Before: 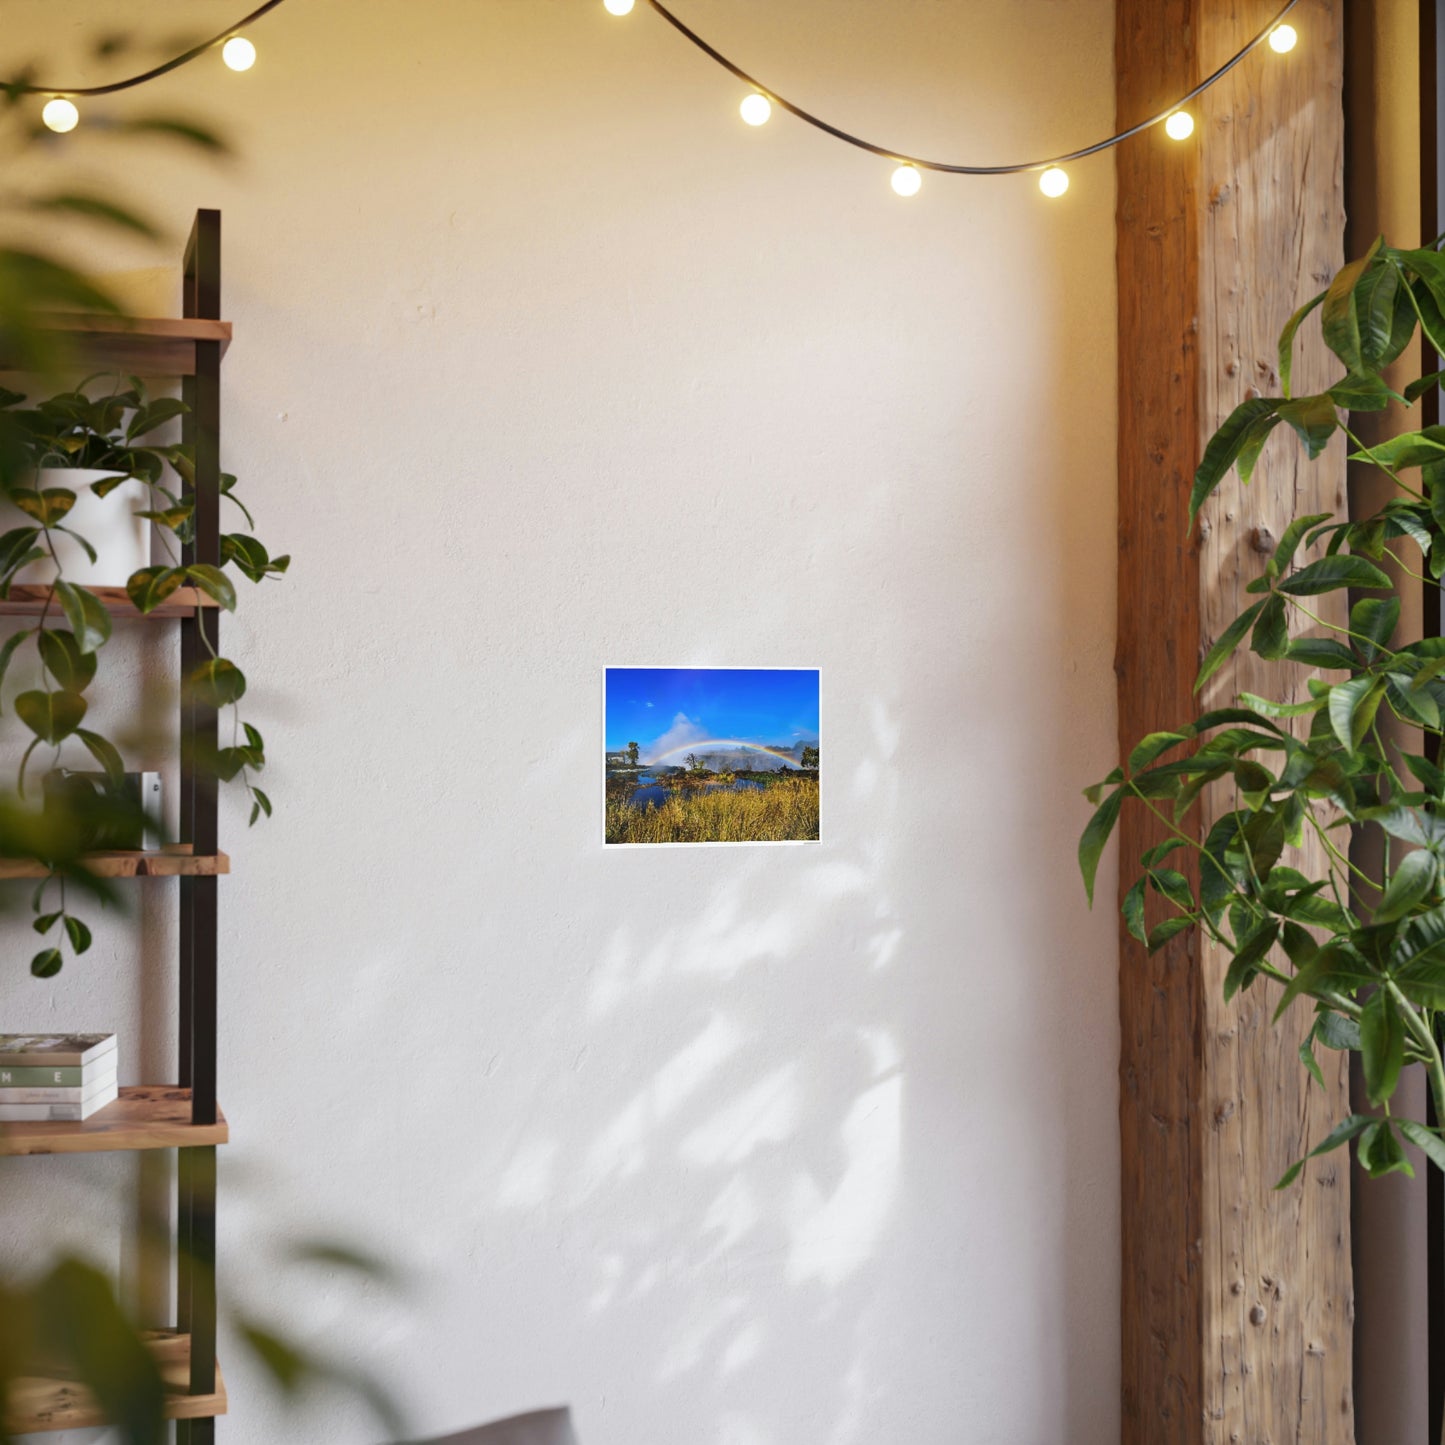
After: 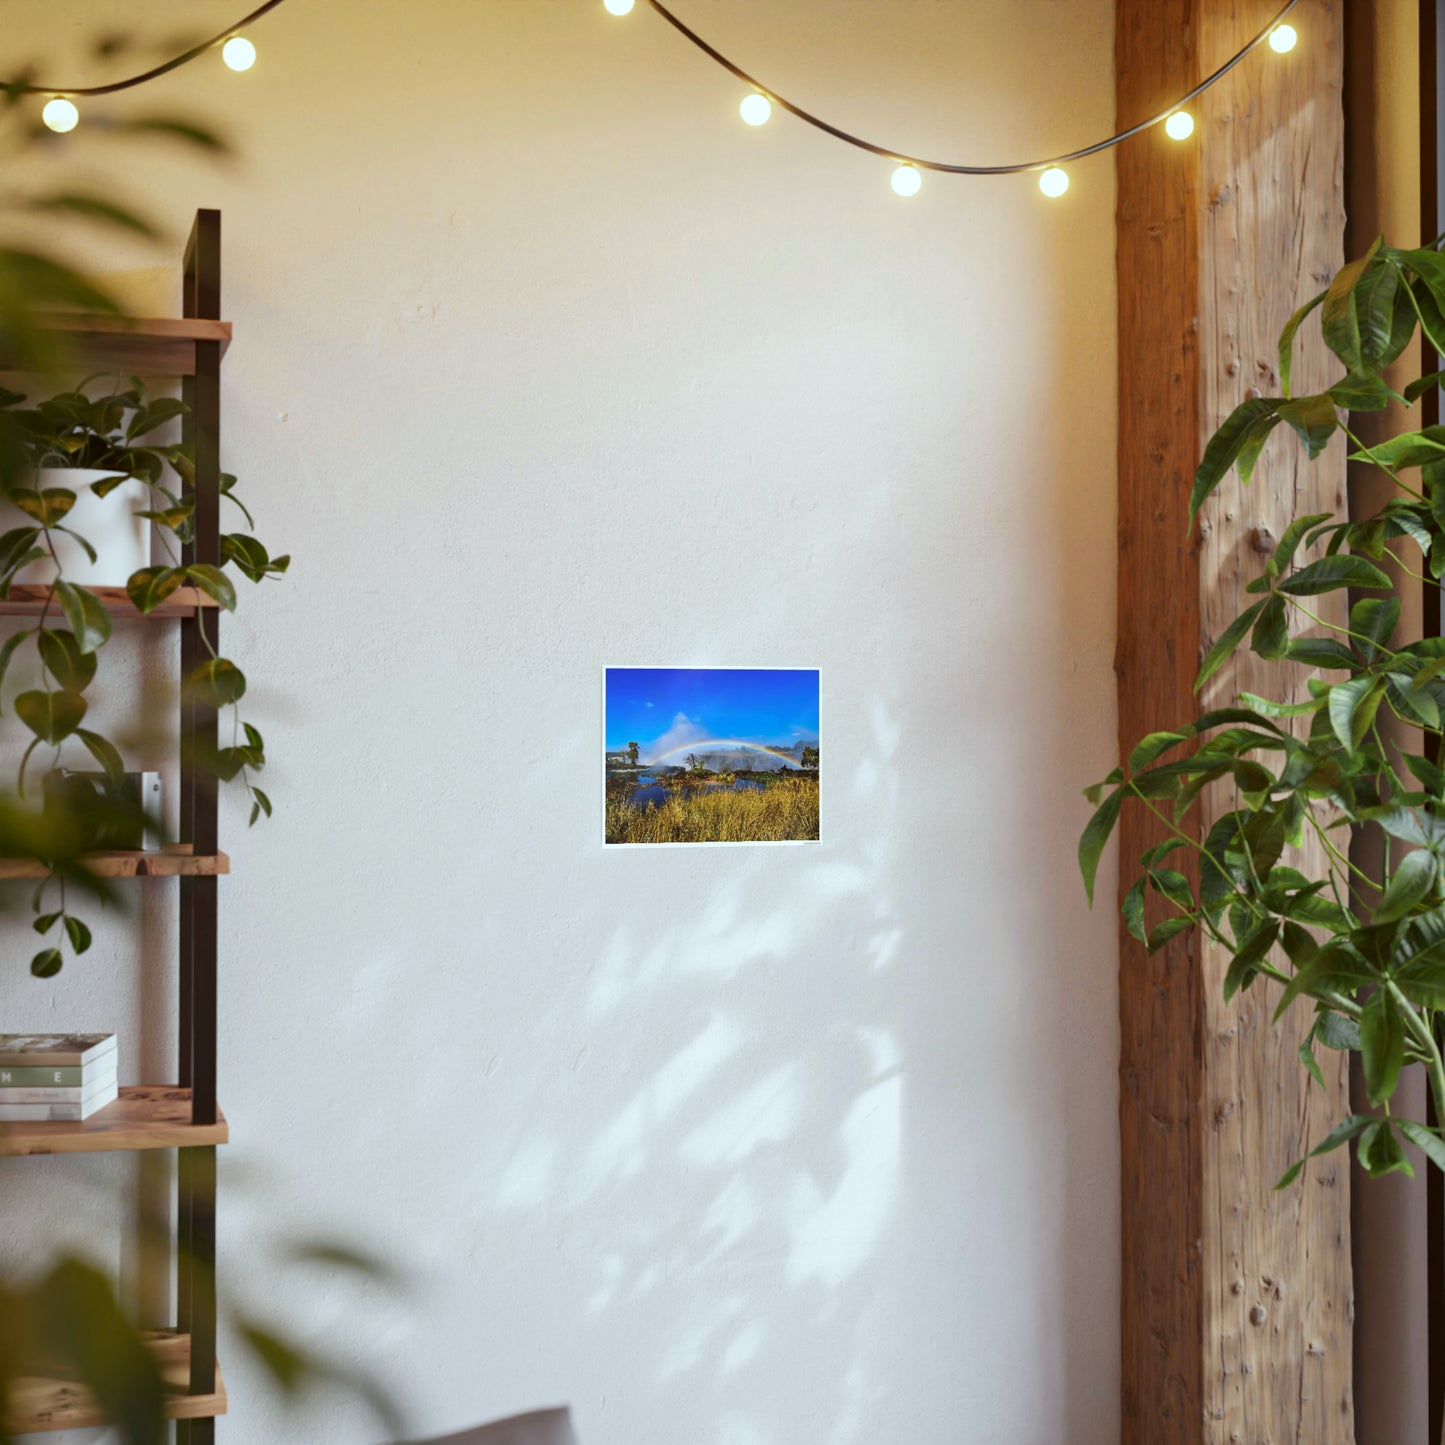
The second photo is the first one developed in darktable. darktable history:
color correction: highlights a* -5.14, highlights b* -4.22, shadows a* 3.98, shadows b* 4.43
